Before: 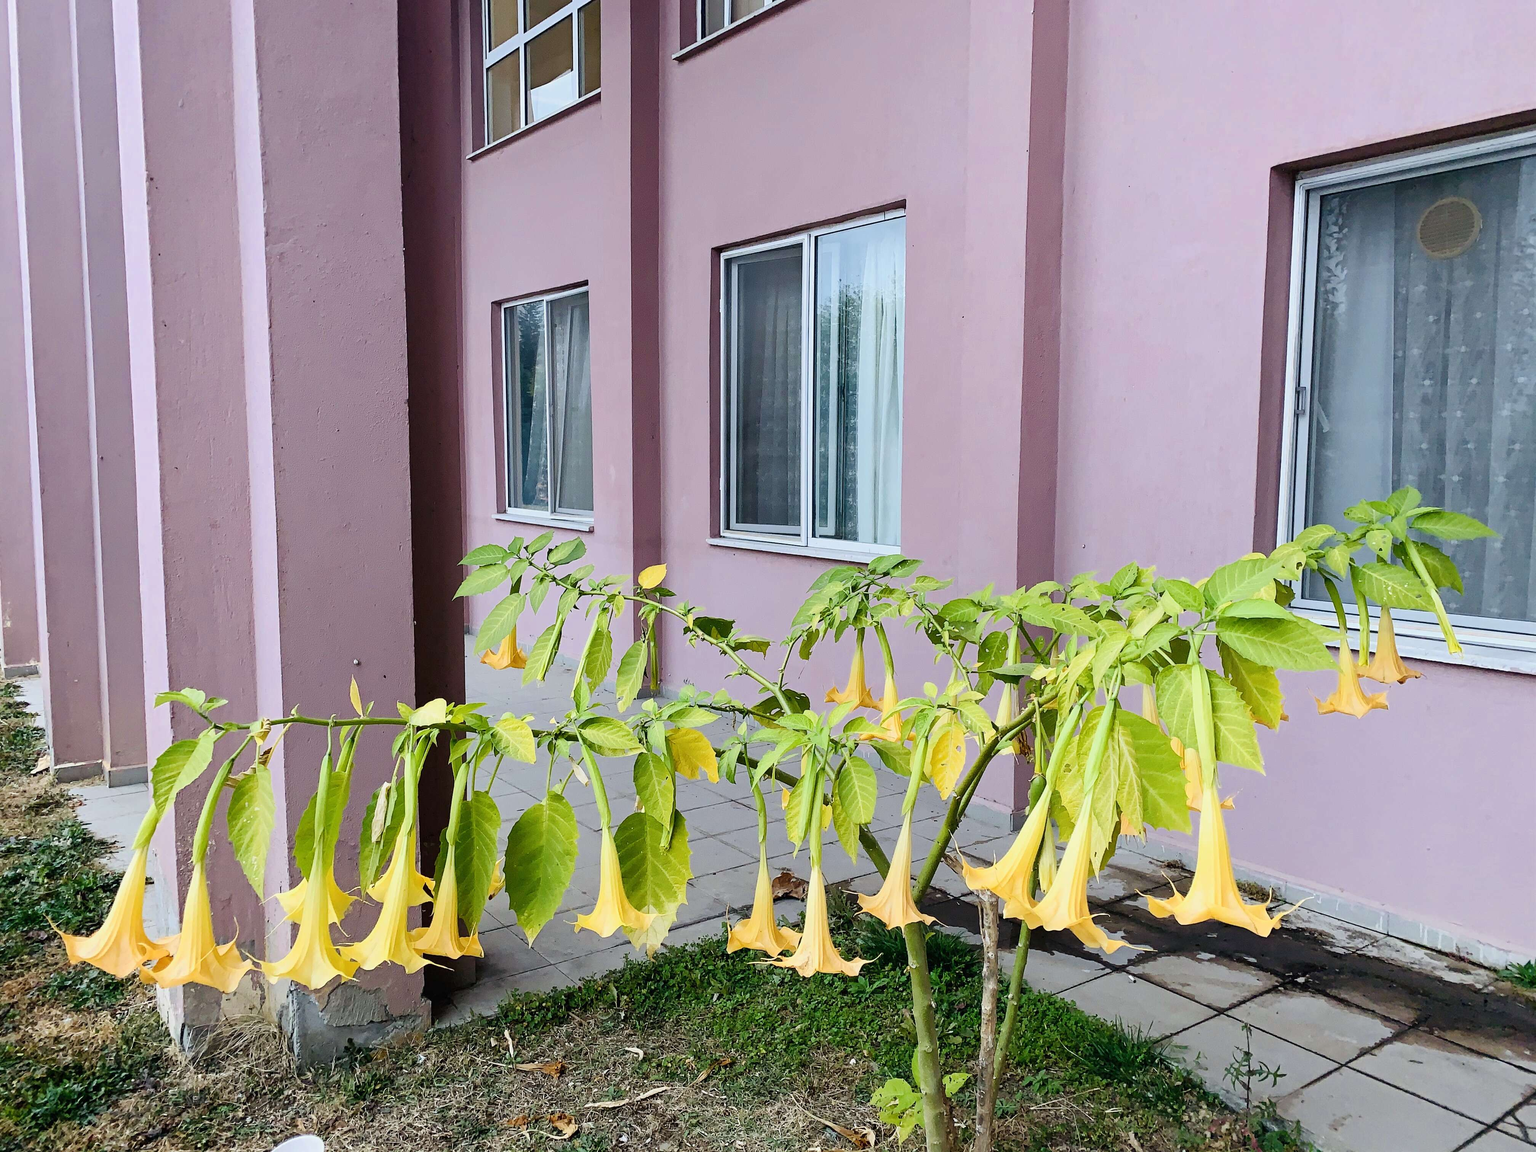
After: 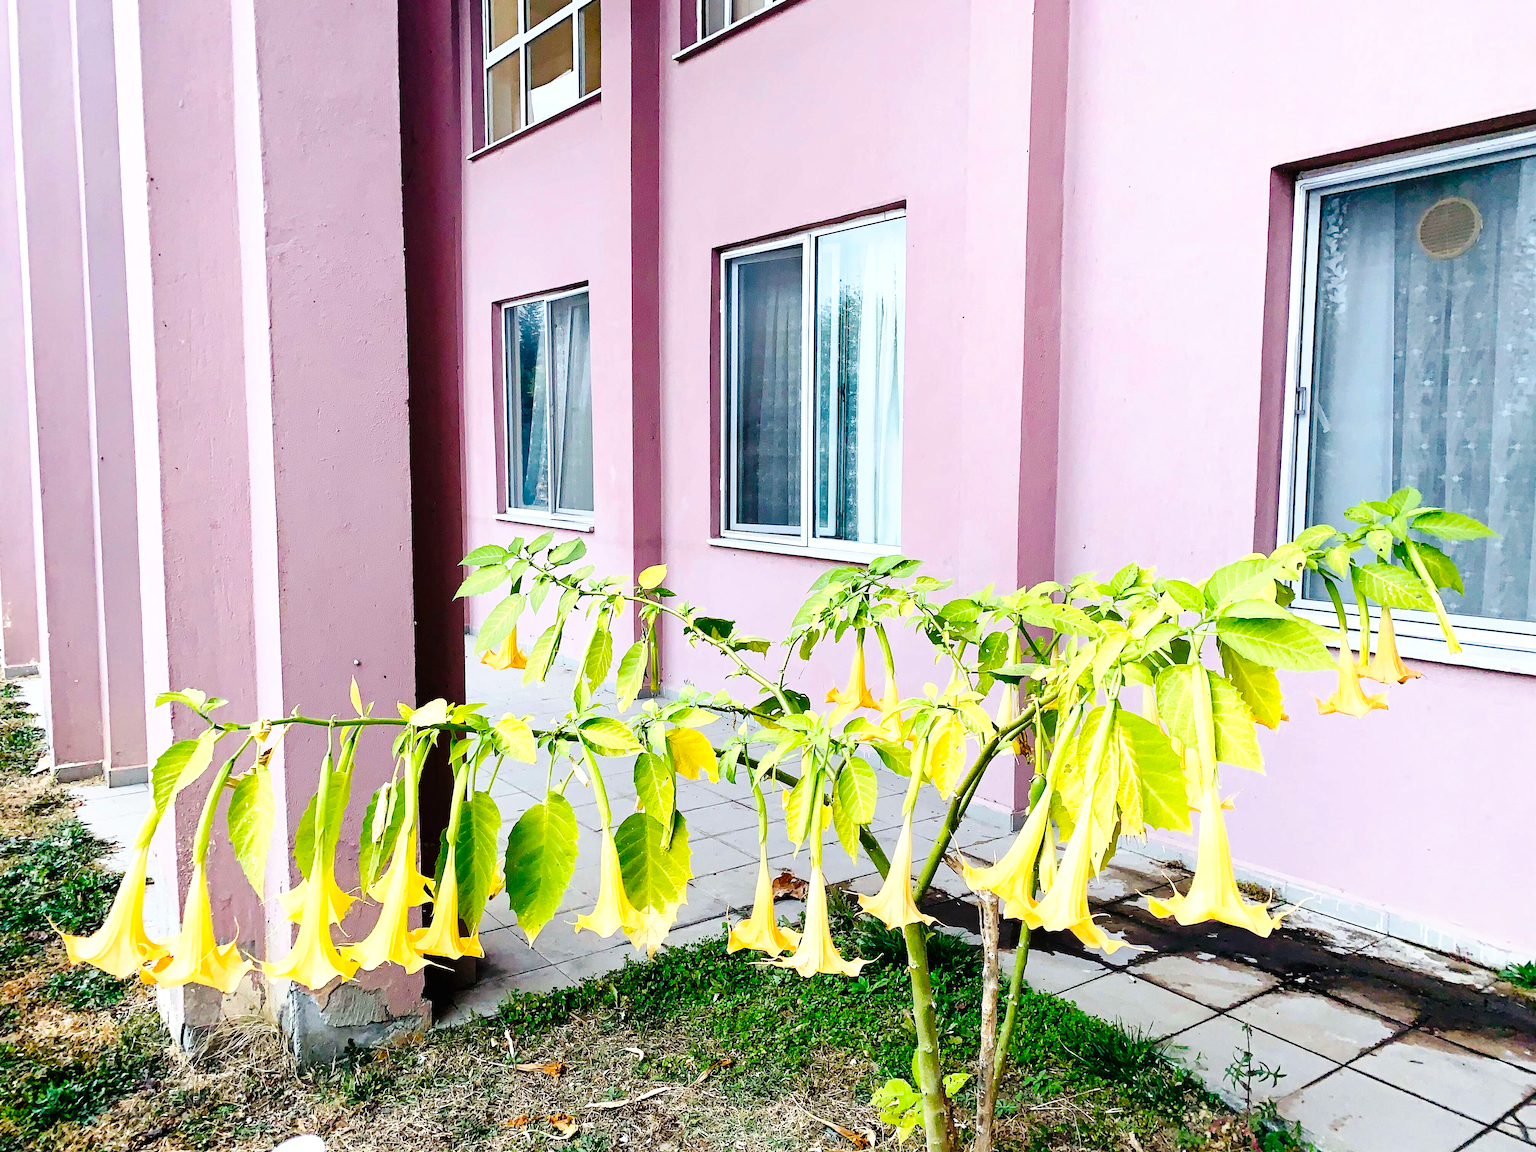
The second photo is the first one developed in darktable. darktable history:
exposure: exposure 0.507 EV, compensate highlight preservation false
tone curve: curves: ch0 [(0, 0) (0.003, 0.003) (0.011, 0.005) (0.025, 0.008) (0.044, 0.012) (0.069, 0.02) (0.1, 0.031) (0.136, 0.047) (0.177, 0.088) (0.224, 0.141) (0.277, 0.222) (0.335, 0.32) (0.399, 0.425) (0.468, 0.524) (0.543, 0.623) (0.623, 0.716) (0.709, 0.796) (0.801, 0.88) (0.898, 0.959) (1, 1)], preserve colors none
